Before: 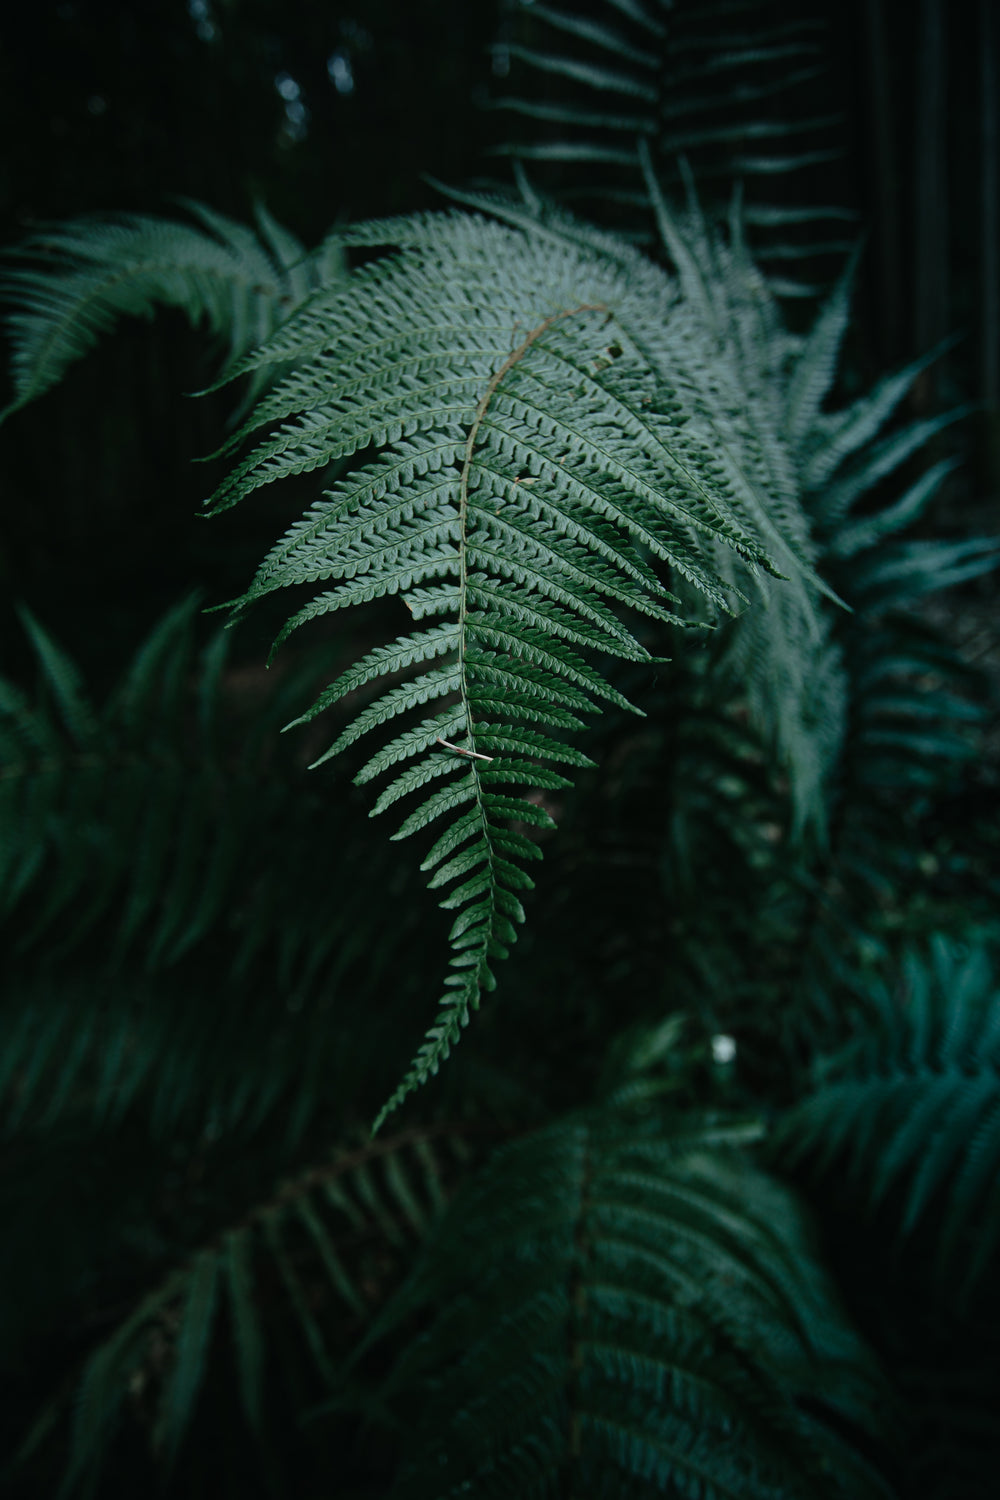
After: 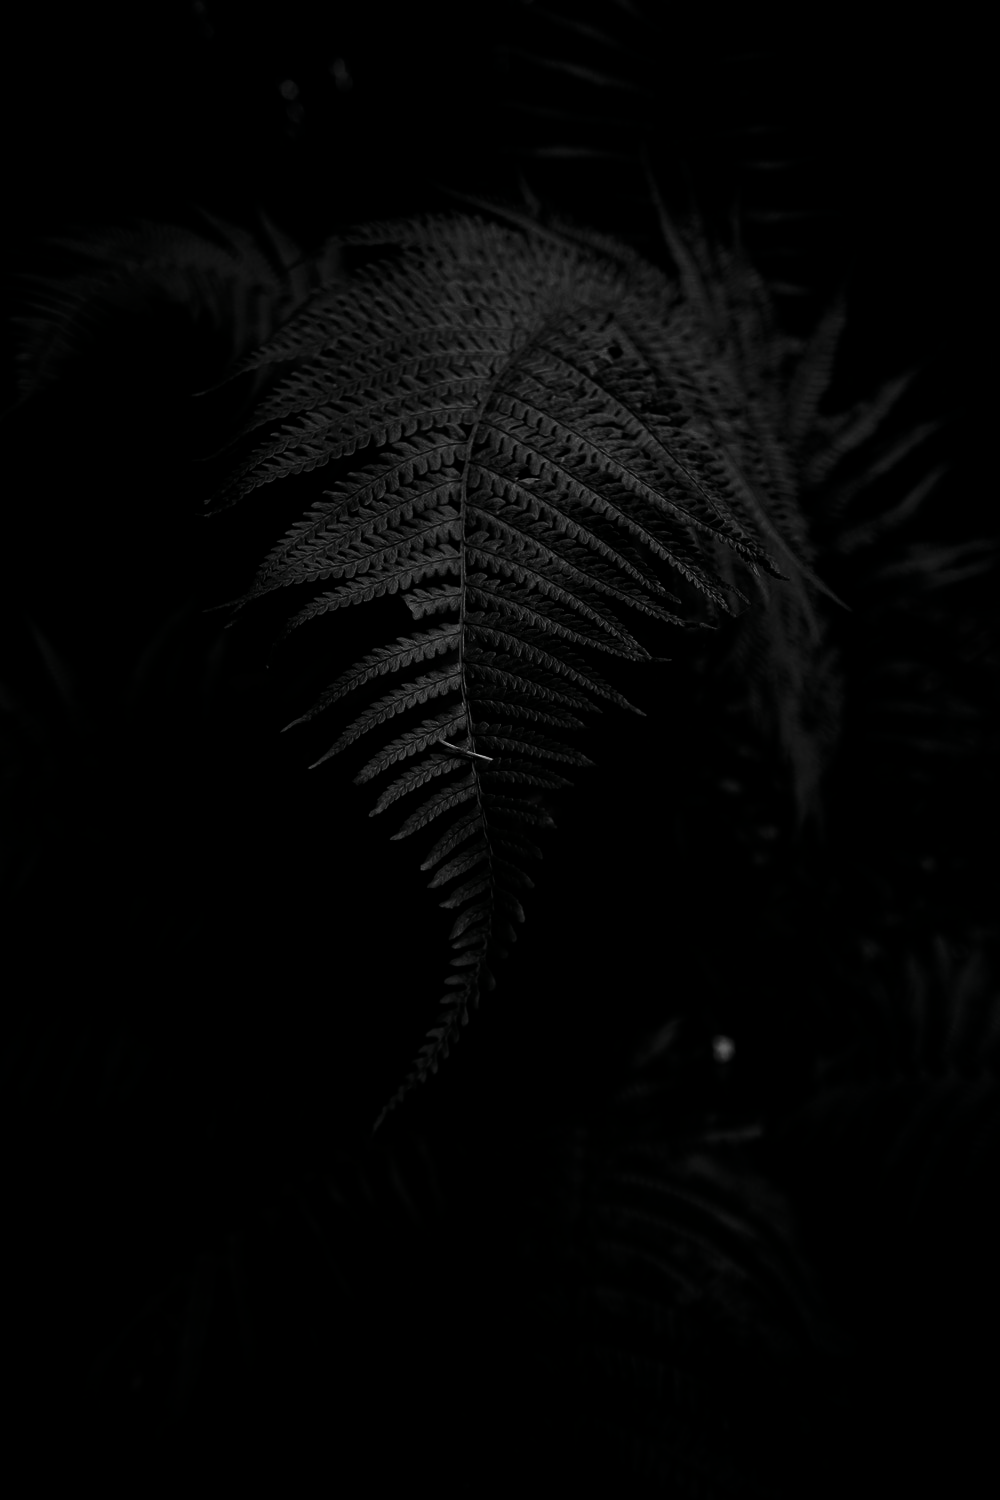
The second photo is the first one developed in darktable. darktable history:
contrast brightness saturation: contrast 0.022, brightness -0.984, saturation -0.986
